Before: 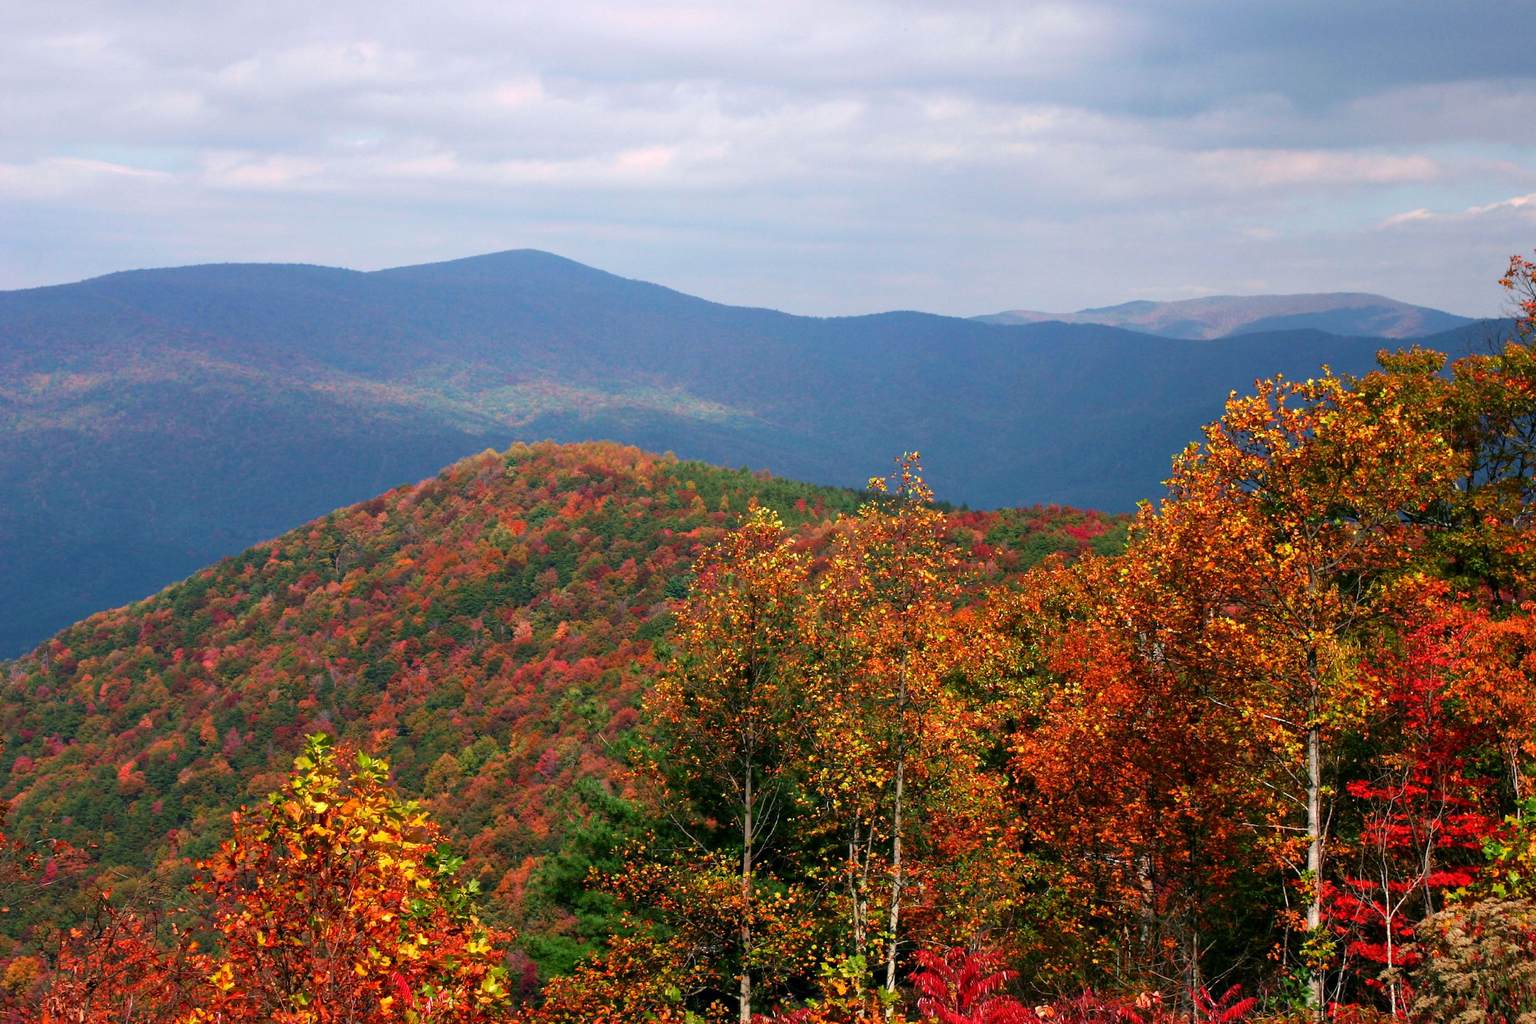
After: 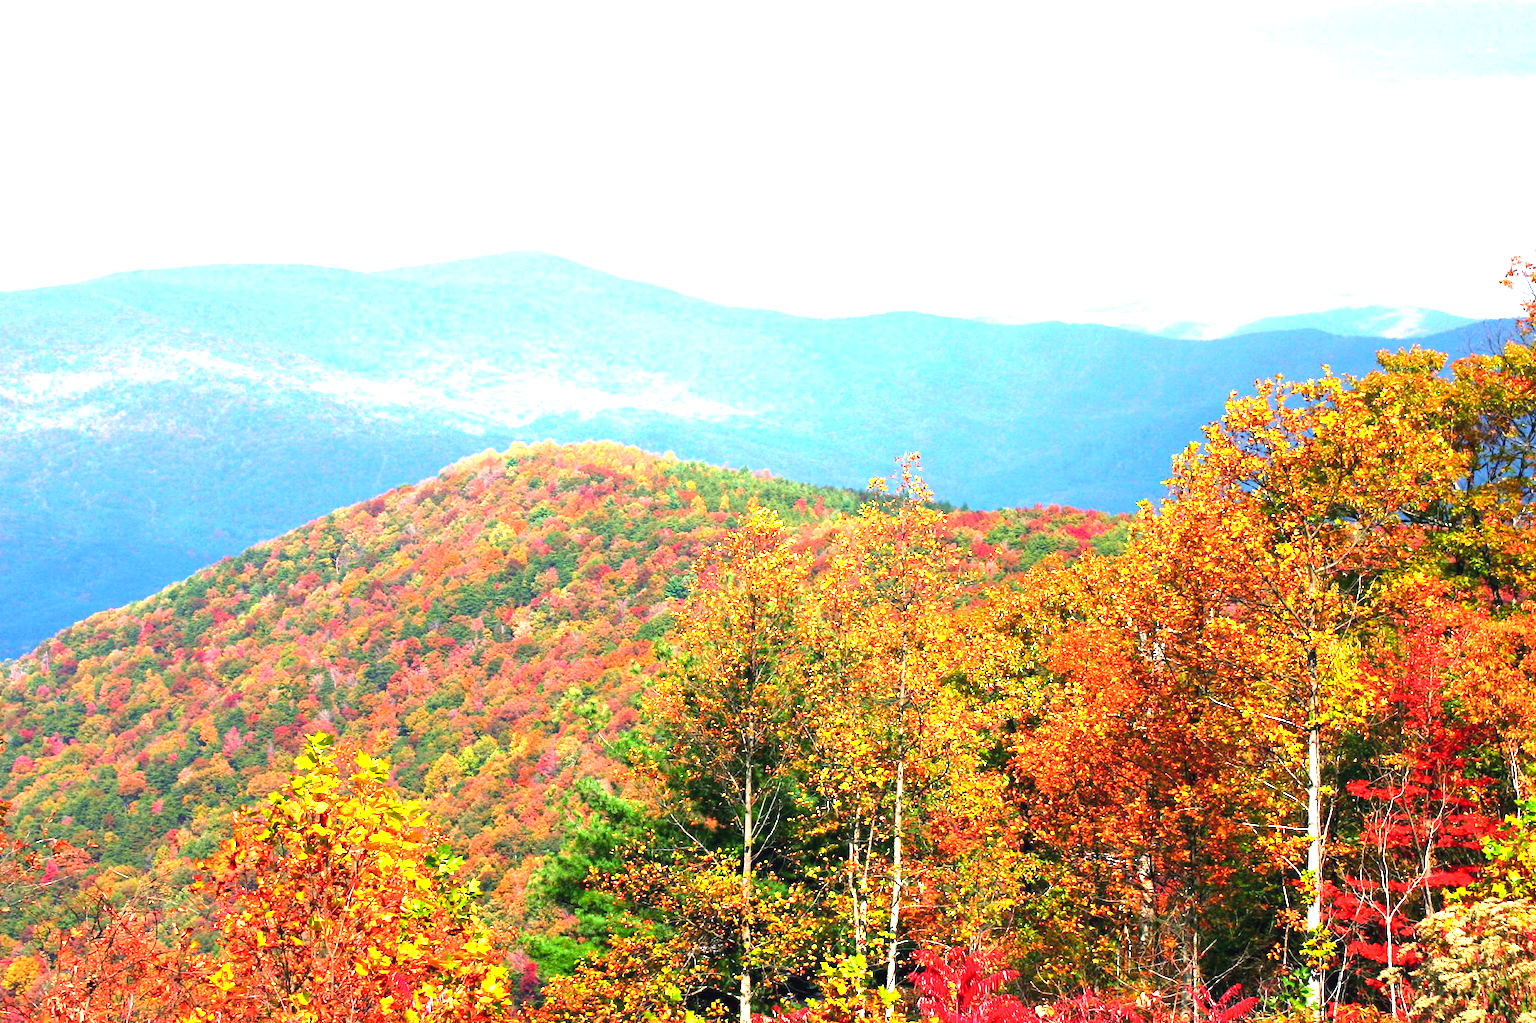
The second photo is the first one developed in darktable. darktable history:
exposure: black level correction 0, exposure 2.348 EV, compensate highlight preservation false
color balance rgb: shadows lift › luminance -22.03%, shadows lift › chroma 8.986%, shadows lift › hue 283.64°, global offset › luminance 0.216%, perceptual saturation grading › global saturation 0.989%, perceptual saturation grading › mid-tones 11.693%, global vibrance 20%
